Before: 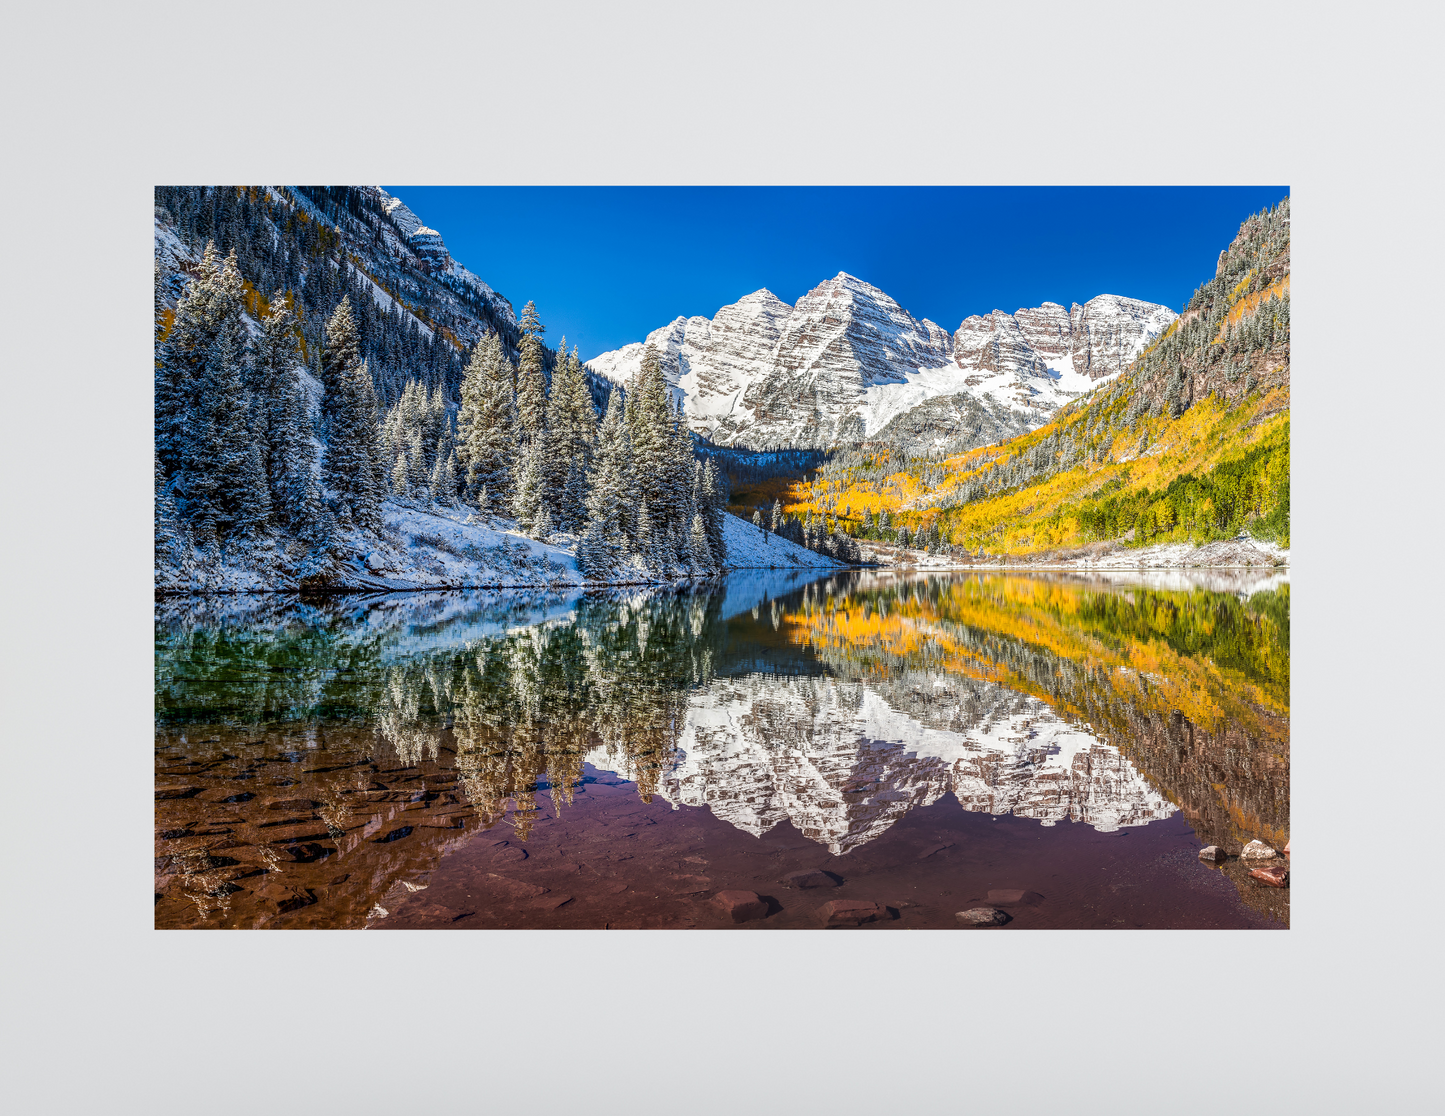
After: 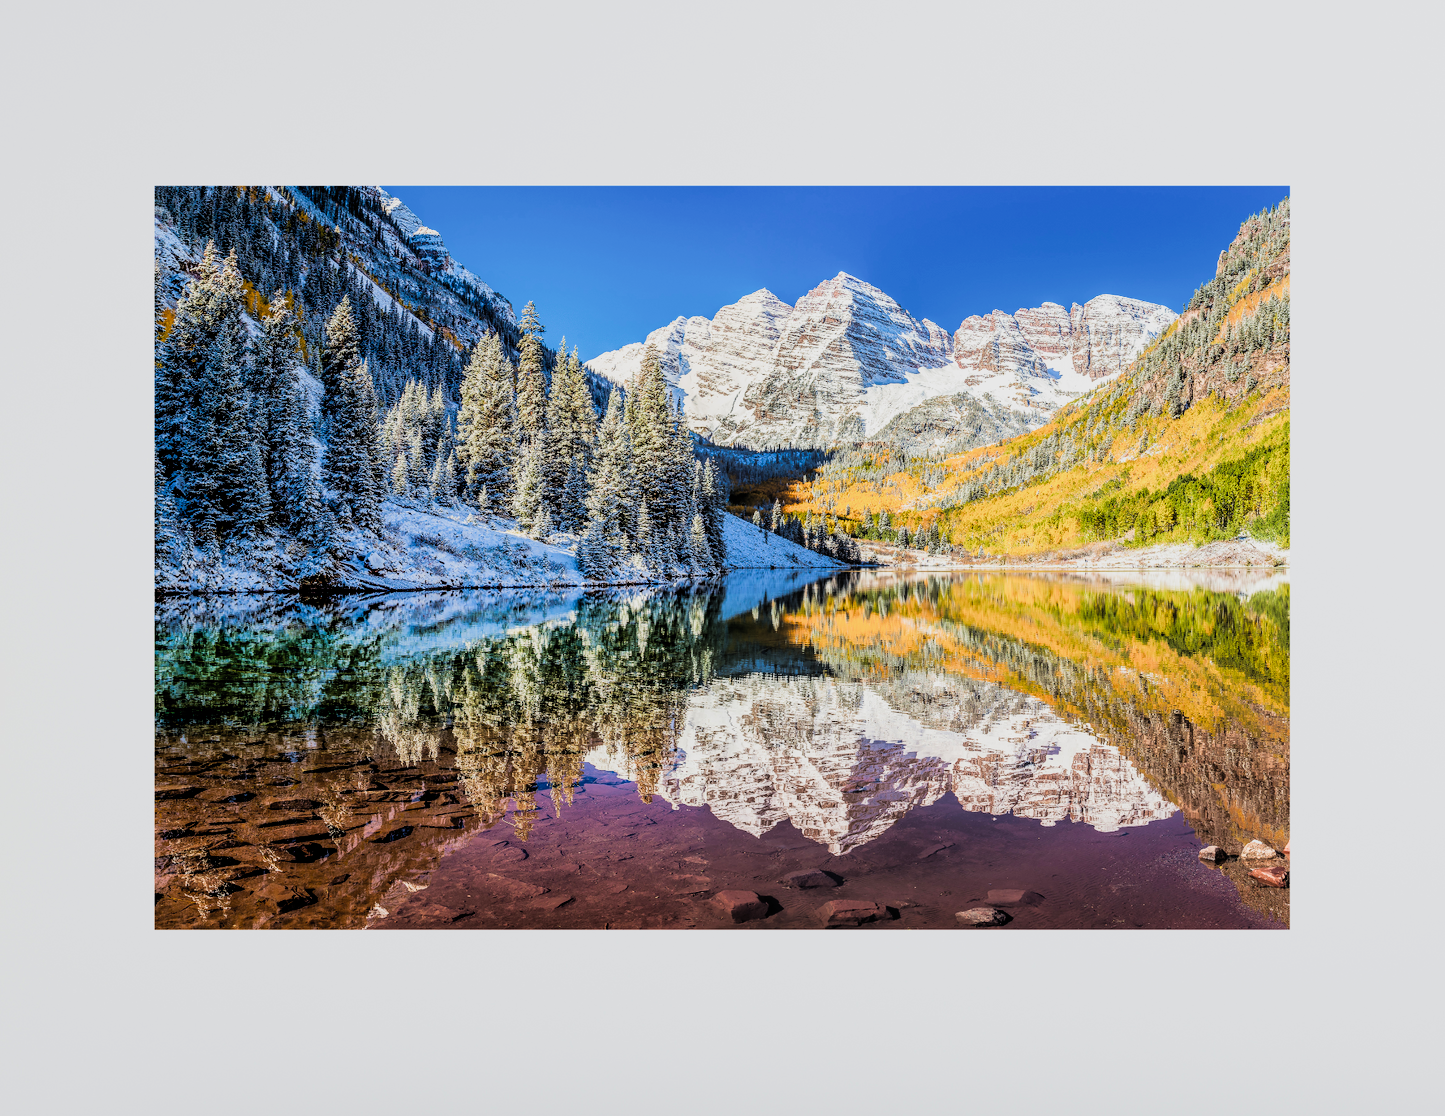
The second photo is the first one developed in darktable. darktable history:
velvia: on, module defaults
exposure: black level correction 0, exposure 0.7 EV, compensate exposure bias true, compensate highlight preservation false
filmic rgb: black relative exposure -4.58 EV, white relative exposure 4.8 EV, threshold 3 EV, hardness 2.36, latitude 36.07%, contrast 1.048, highlights saturation mix 1.32%, shadows ↔ highlights balance 1.25%, color science v4 (2020), enable highlight reconstruction true
